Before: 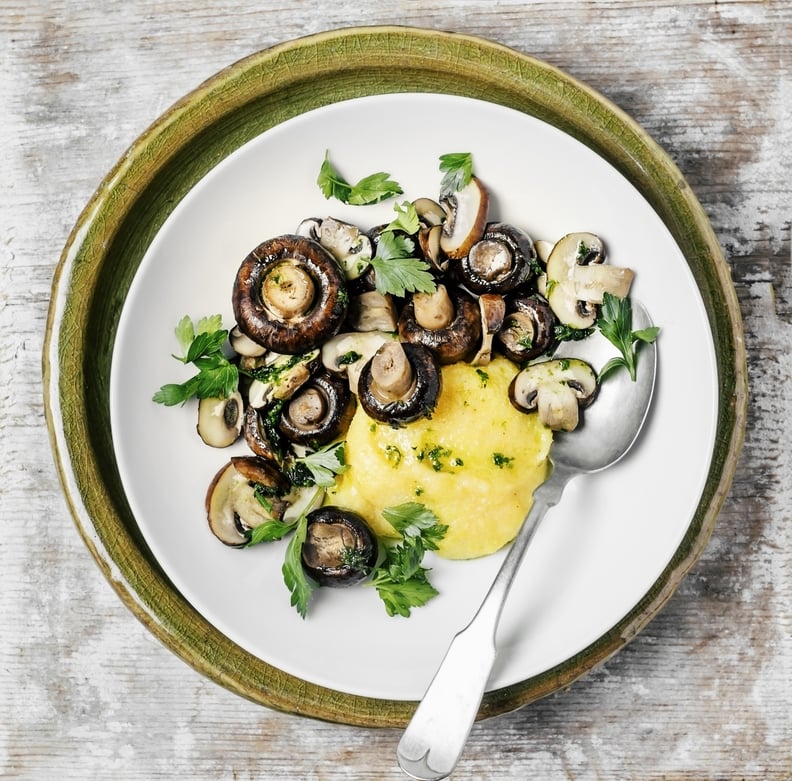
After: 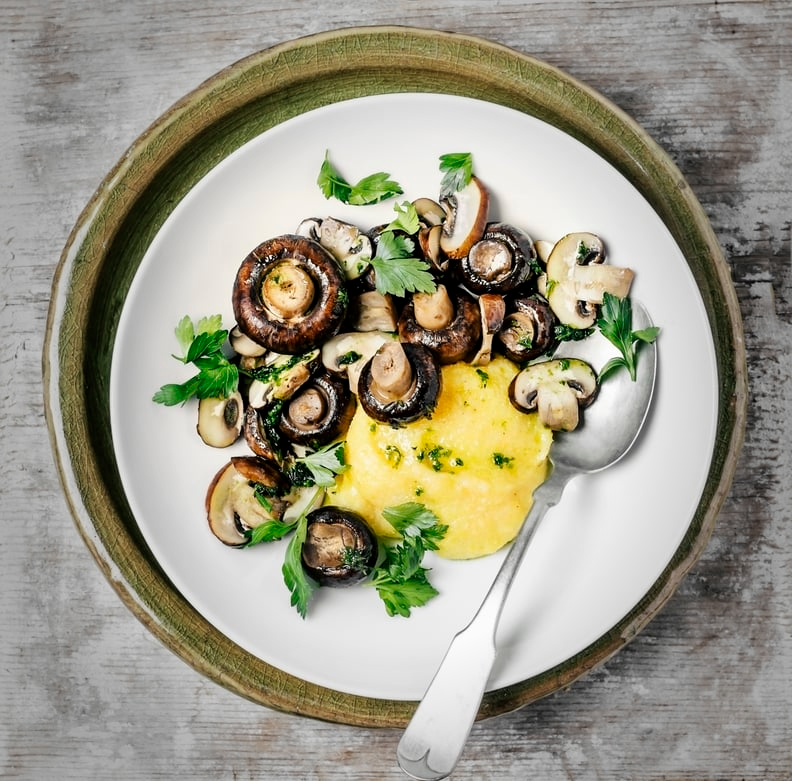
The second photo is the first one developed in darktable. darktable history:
vignetting: fall-off start 65.27%, width/height ratio 0.886, unbound false
